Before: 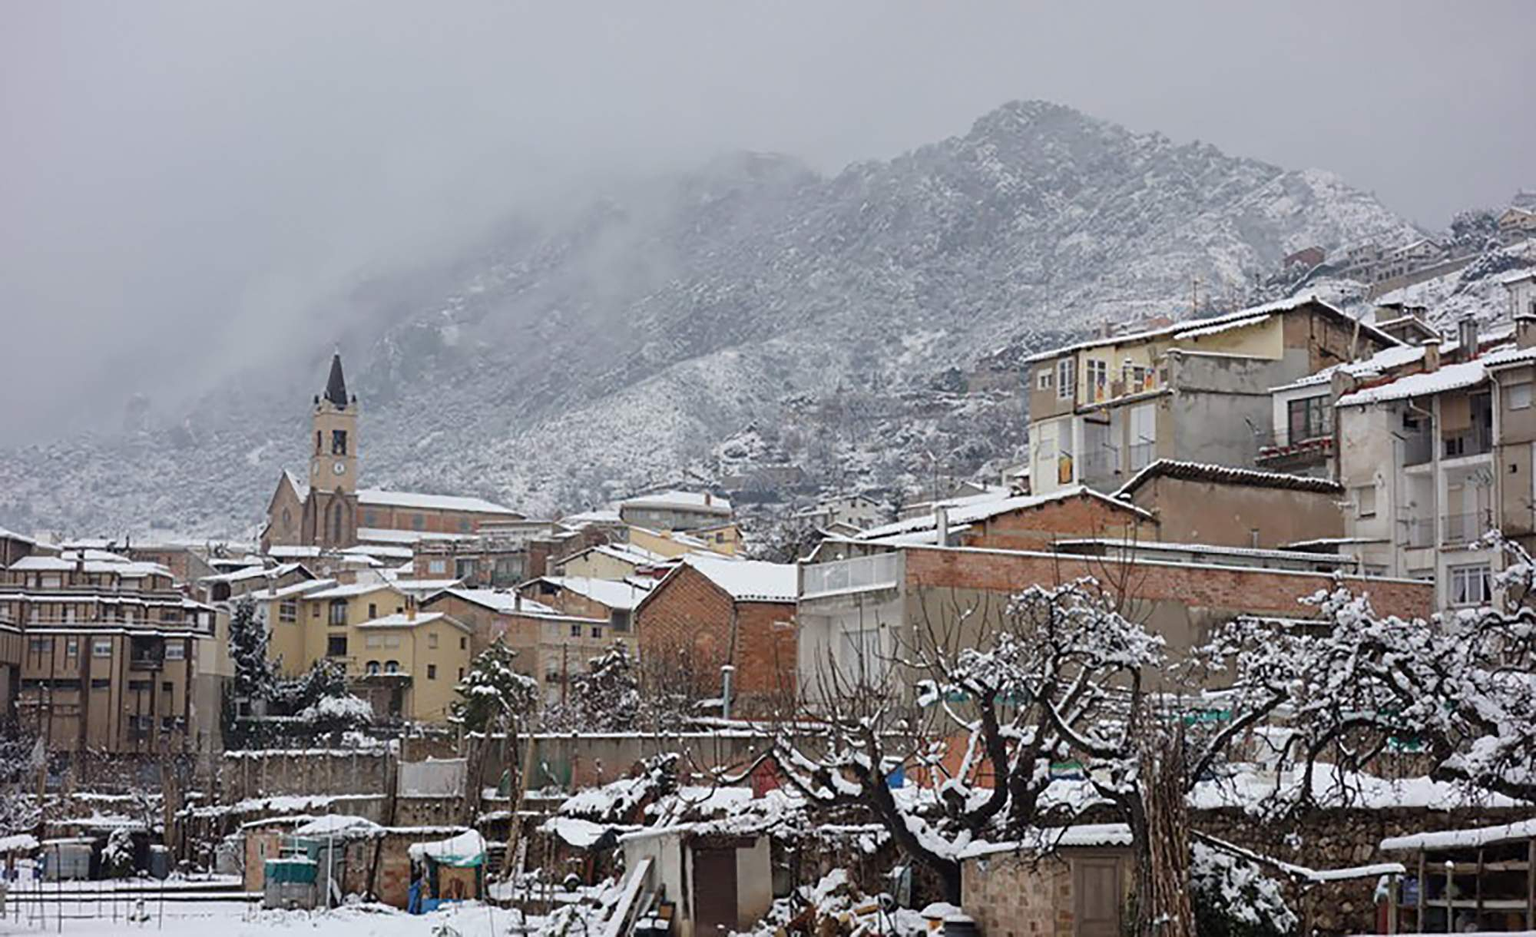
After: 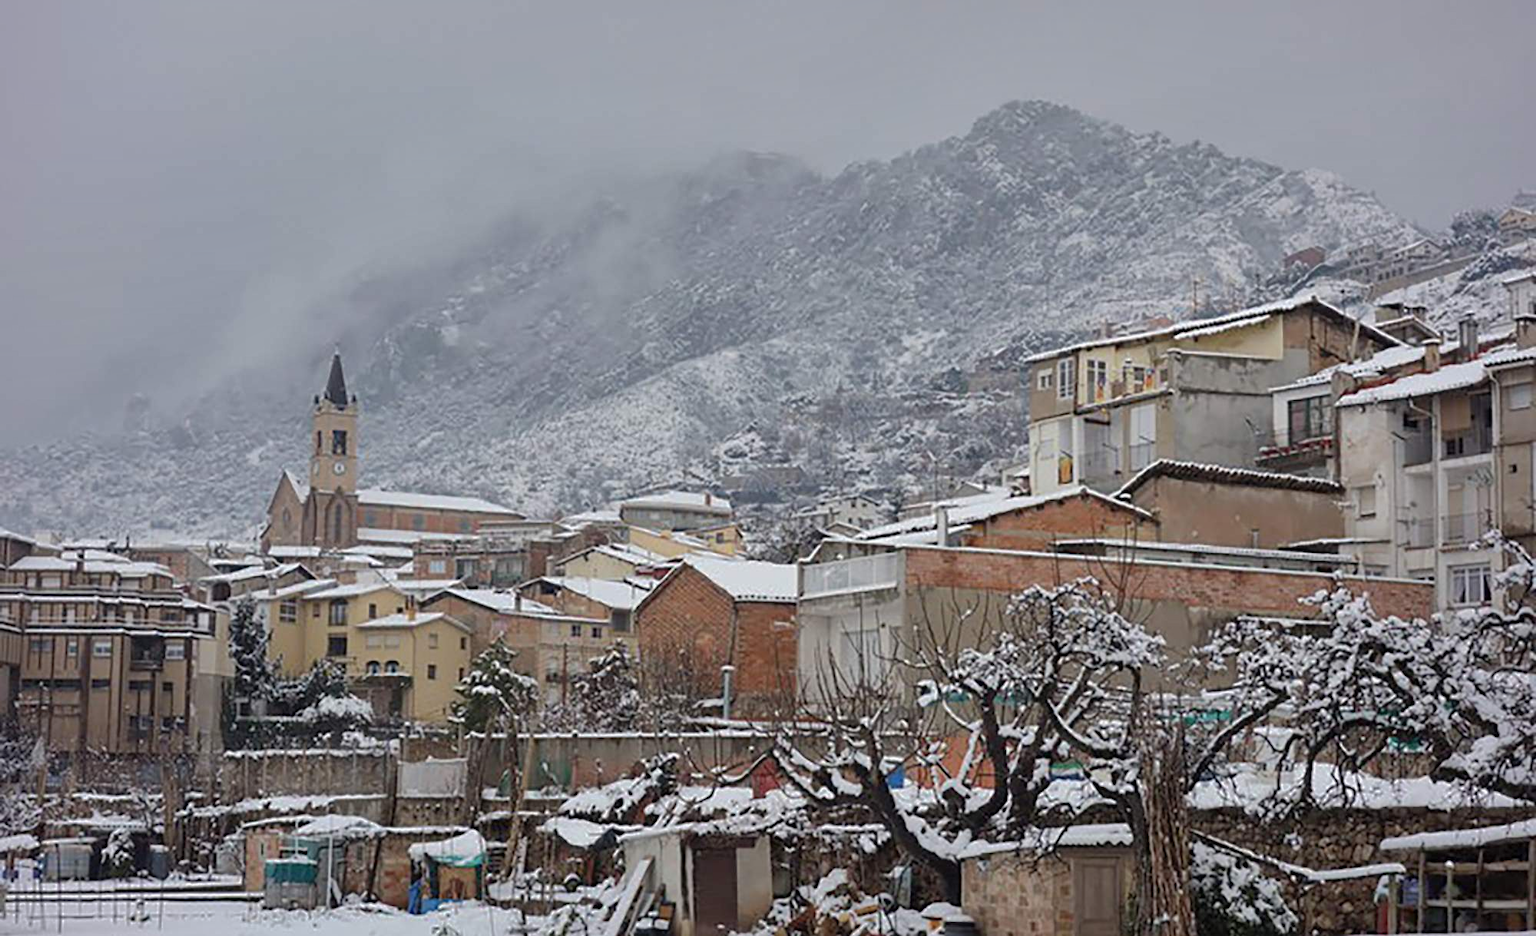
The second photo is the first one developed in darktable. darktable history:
shadows and highlights: shadows 39.64, highlights -59.67
